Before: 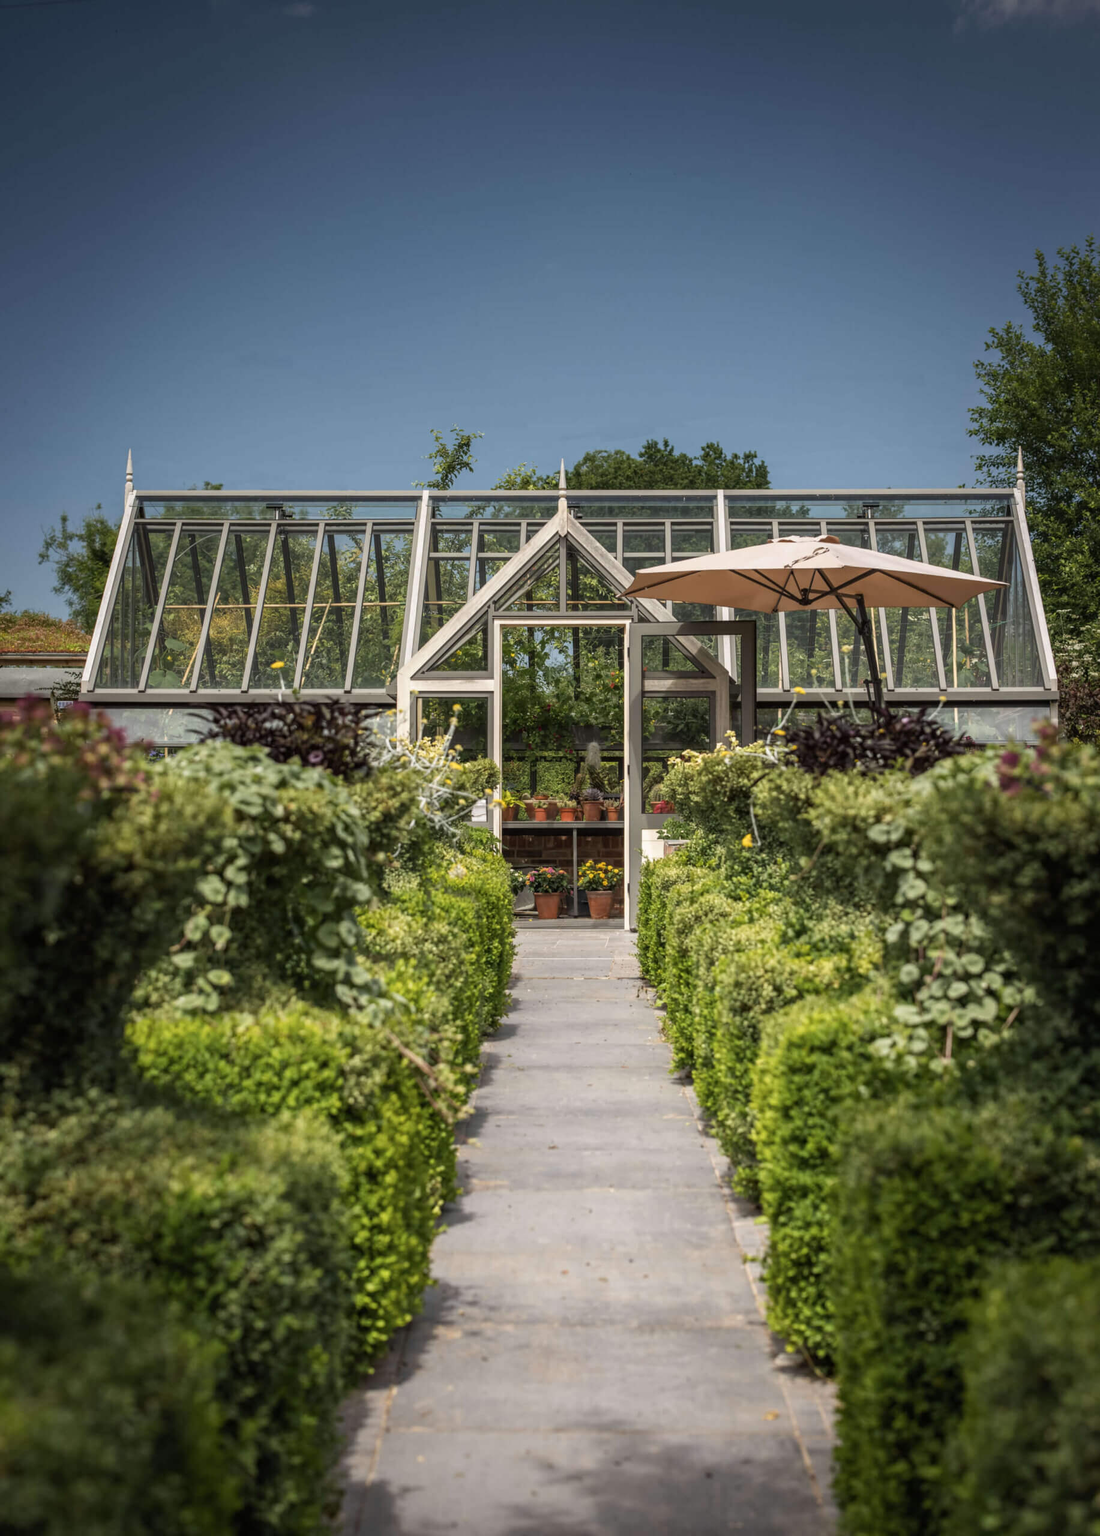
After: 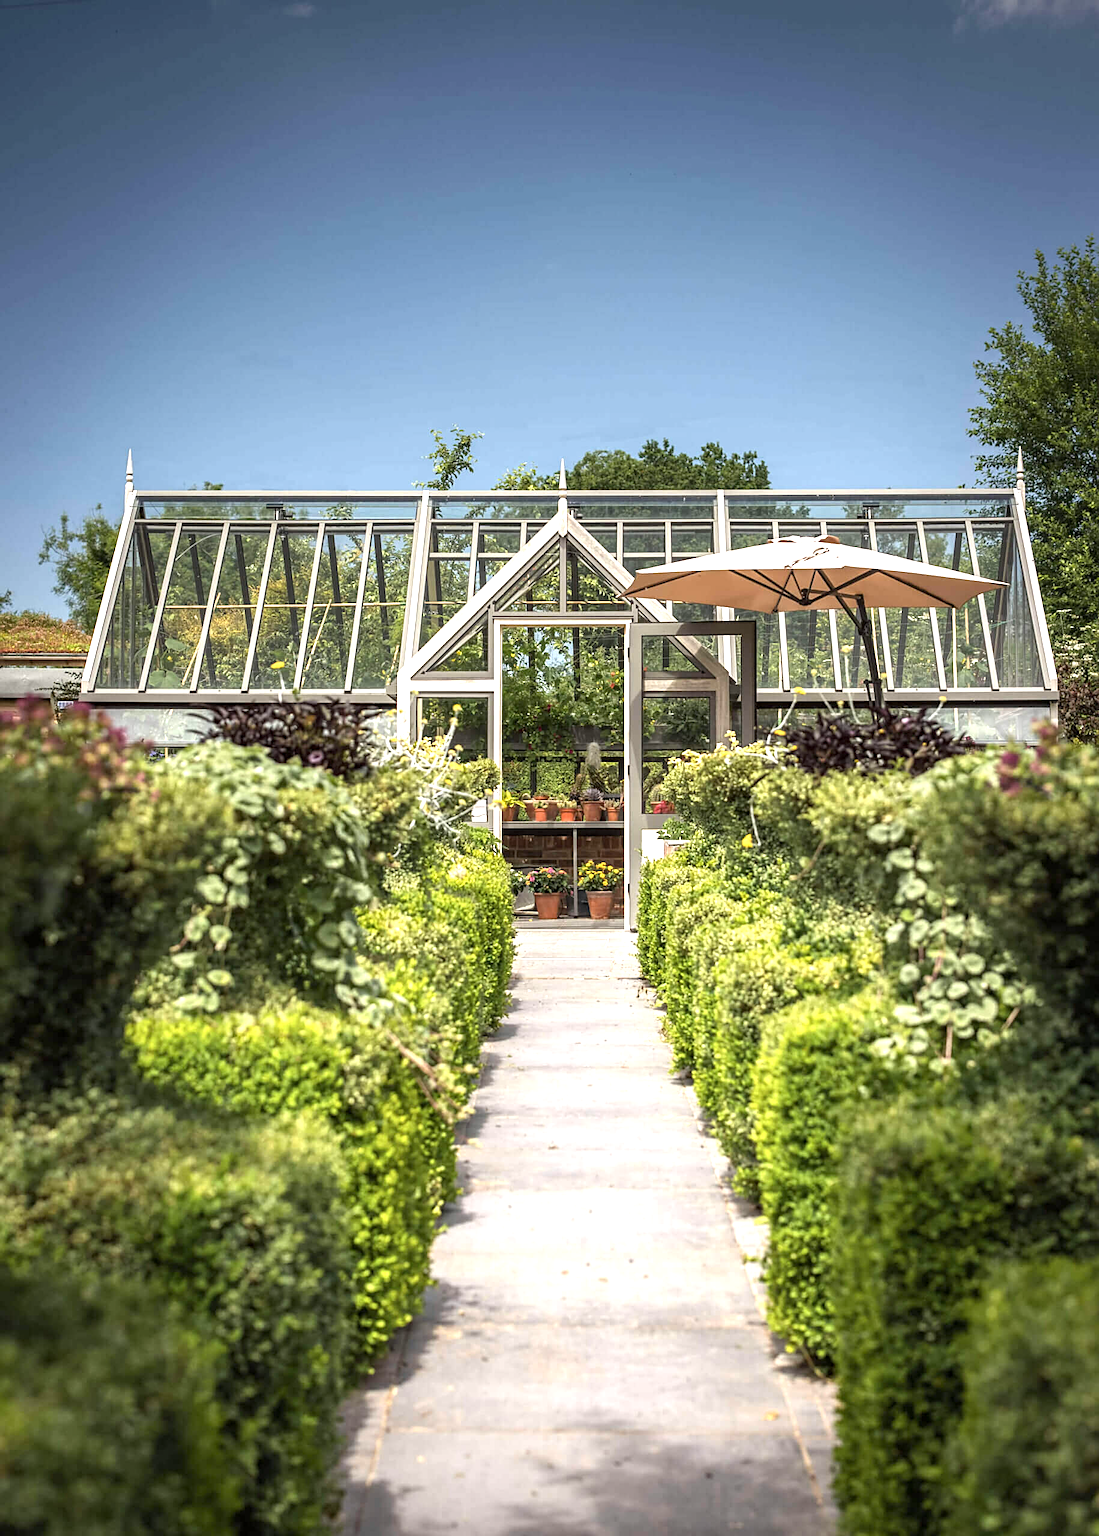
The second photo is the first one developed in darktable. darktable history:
sharpen: on, module defaults
exposure: black level correction 0.001, exposure 1.05 EV, compensate exposure bias true, compensate highlight preservation false
